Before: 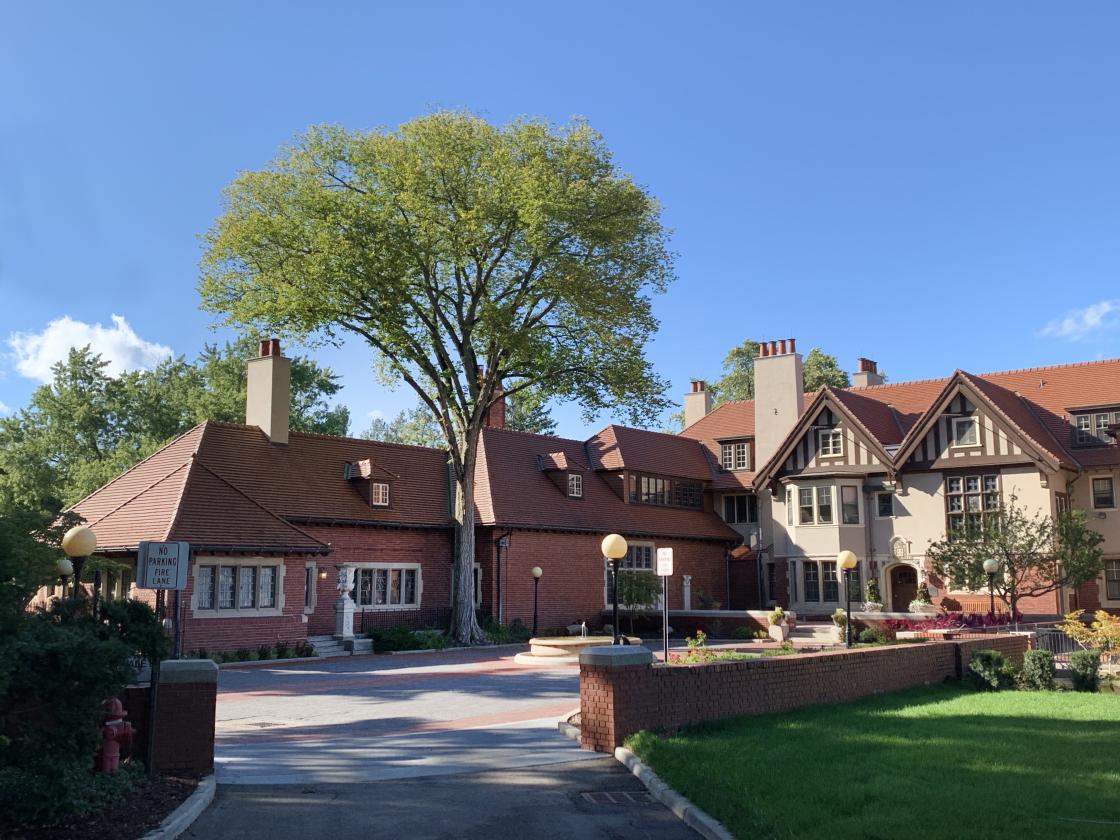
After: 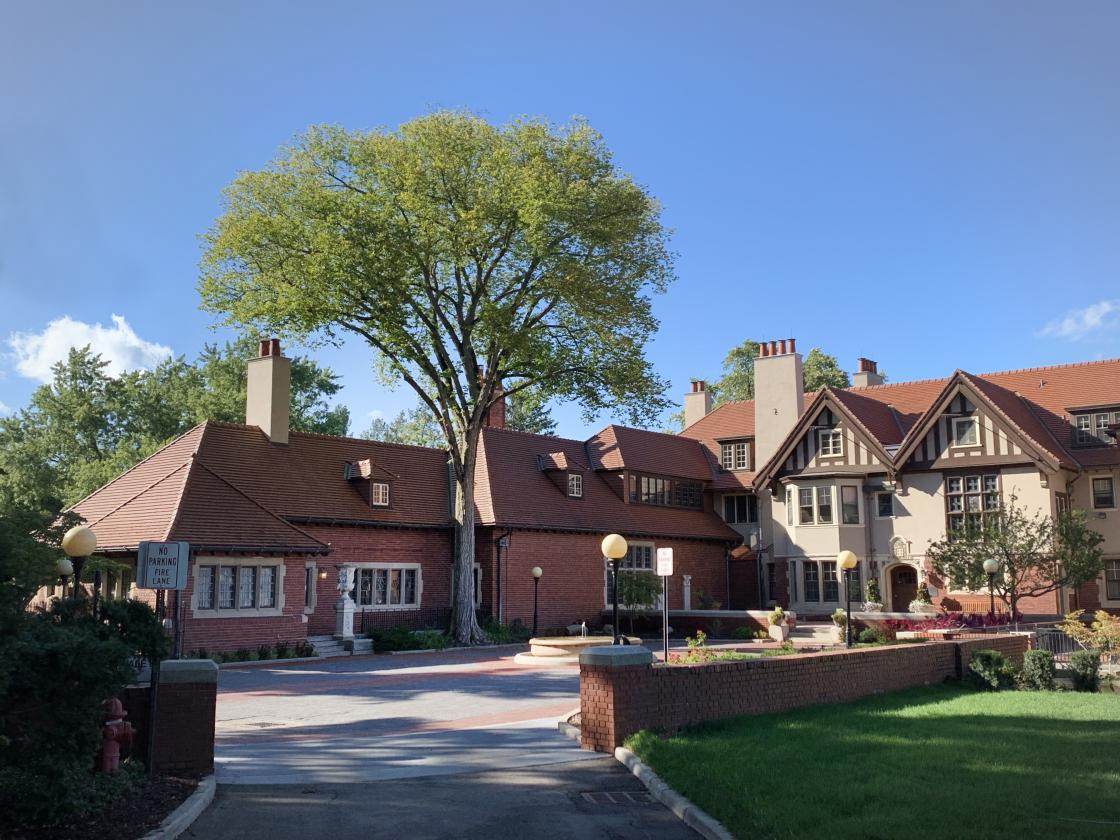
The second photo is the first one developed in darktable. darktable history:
vignetting: brightness -0.18, saturation -0.294, automatic ratio true, unbound false
